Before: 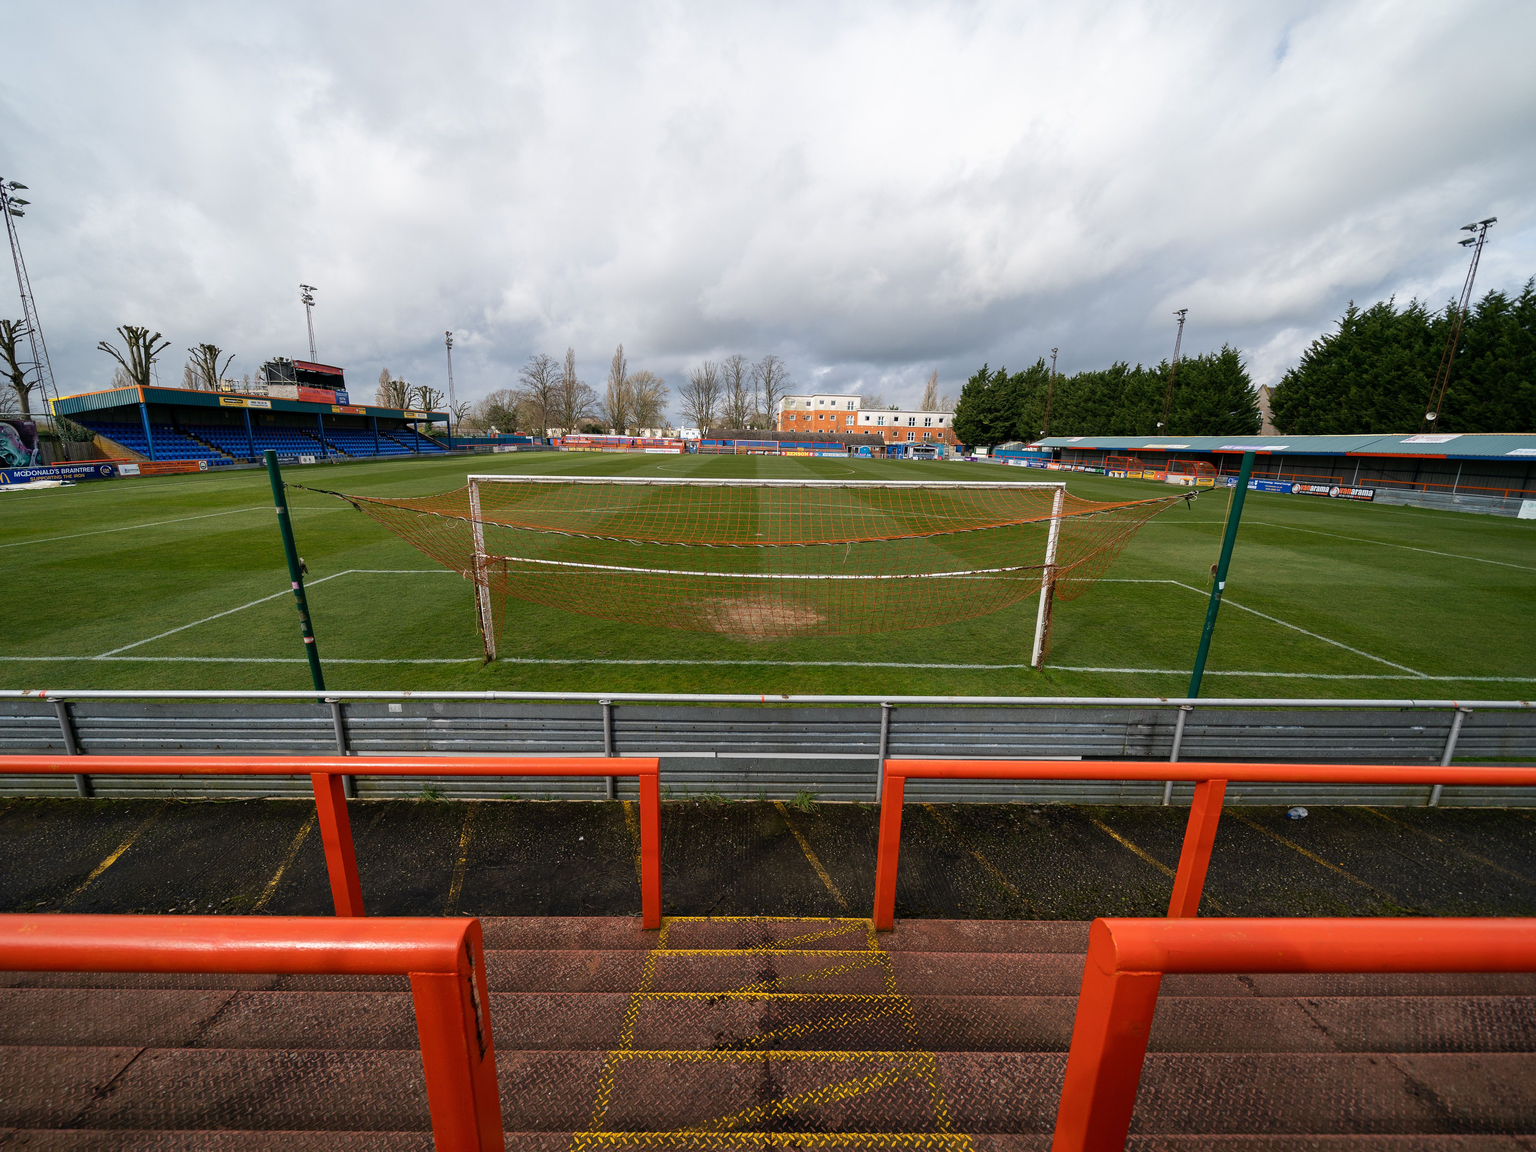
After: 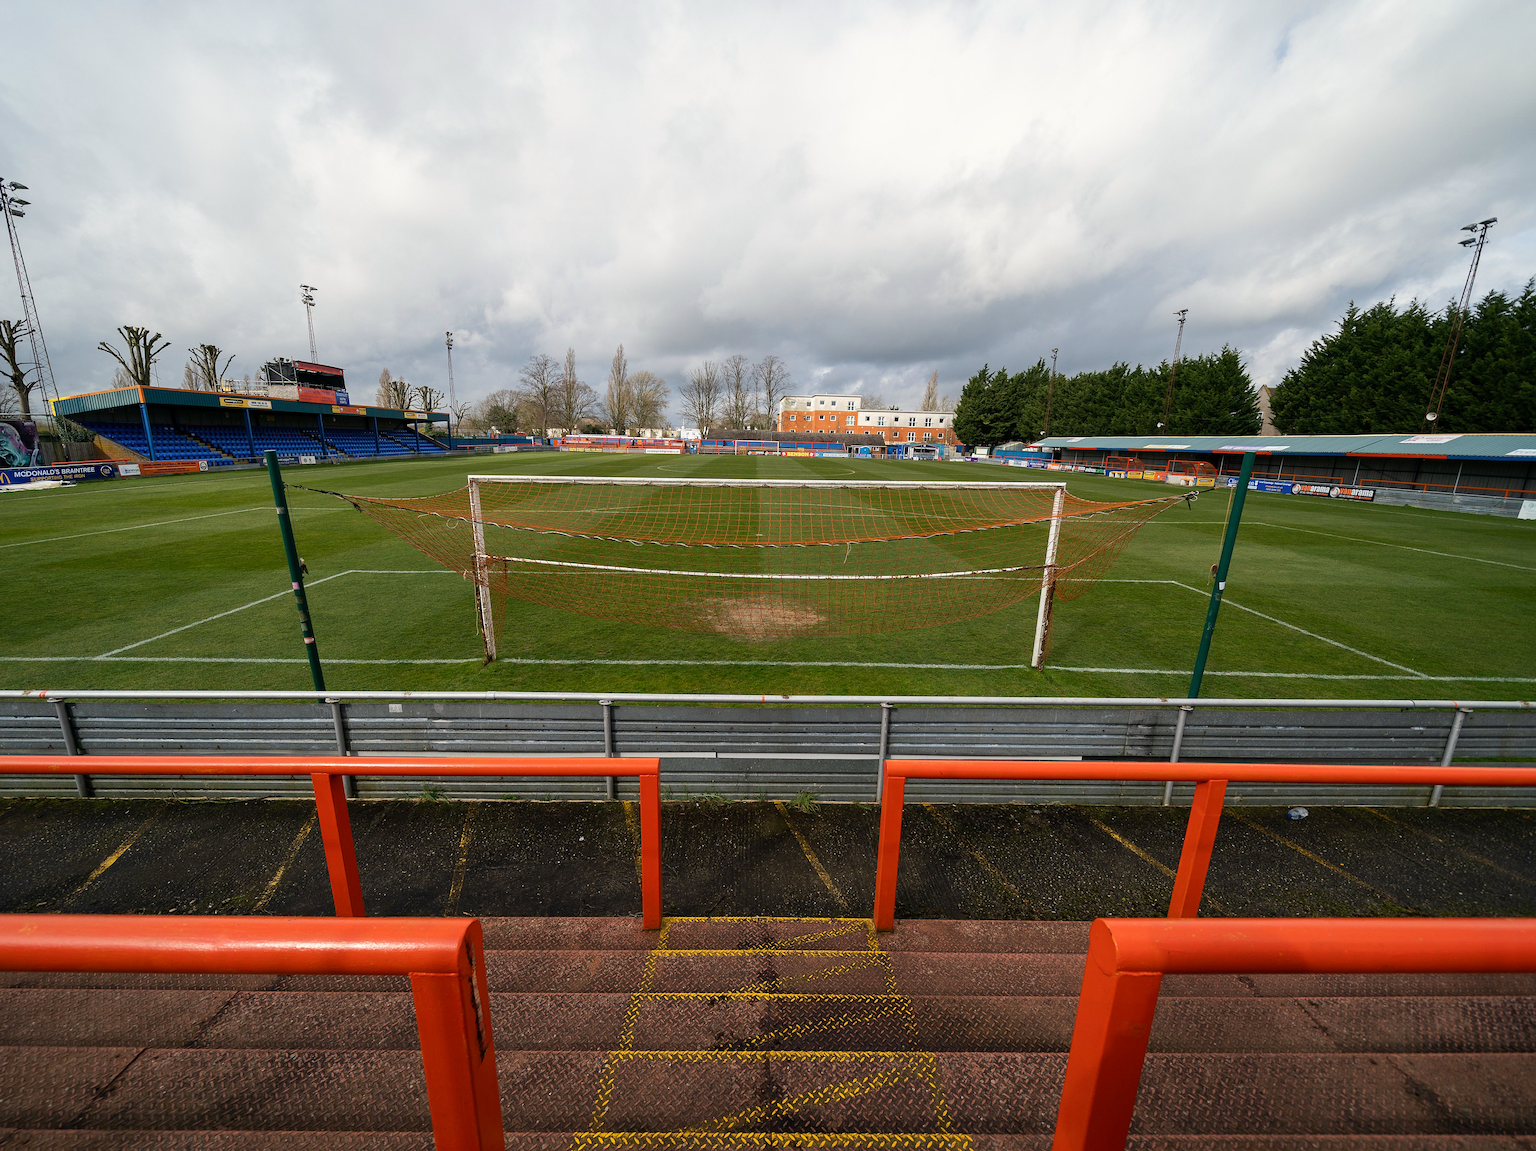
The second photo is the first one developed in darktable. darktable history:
color correction: highlights b* 3.03
sharpen: amount 0.215
